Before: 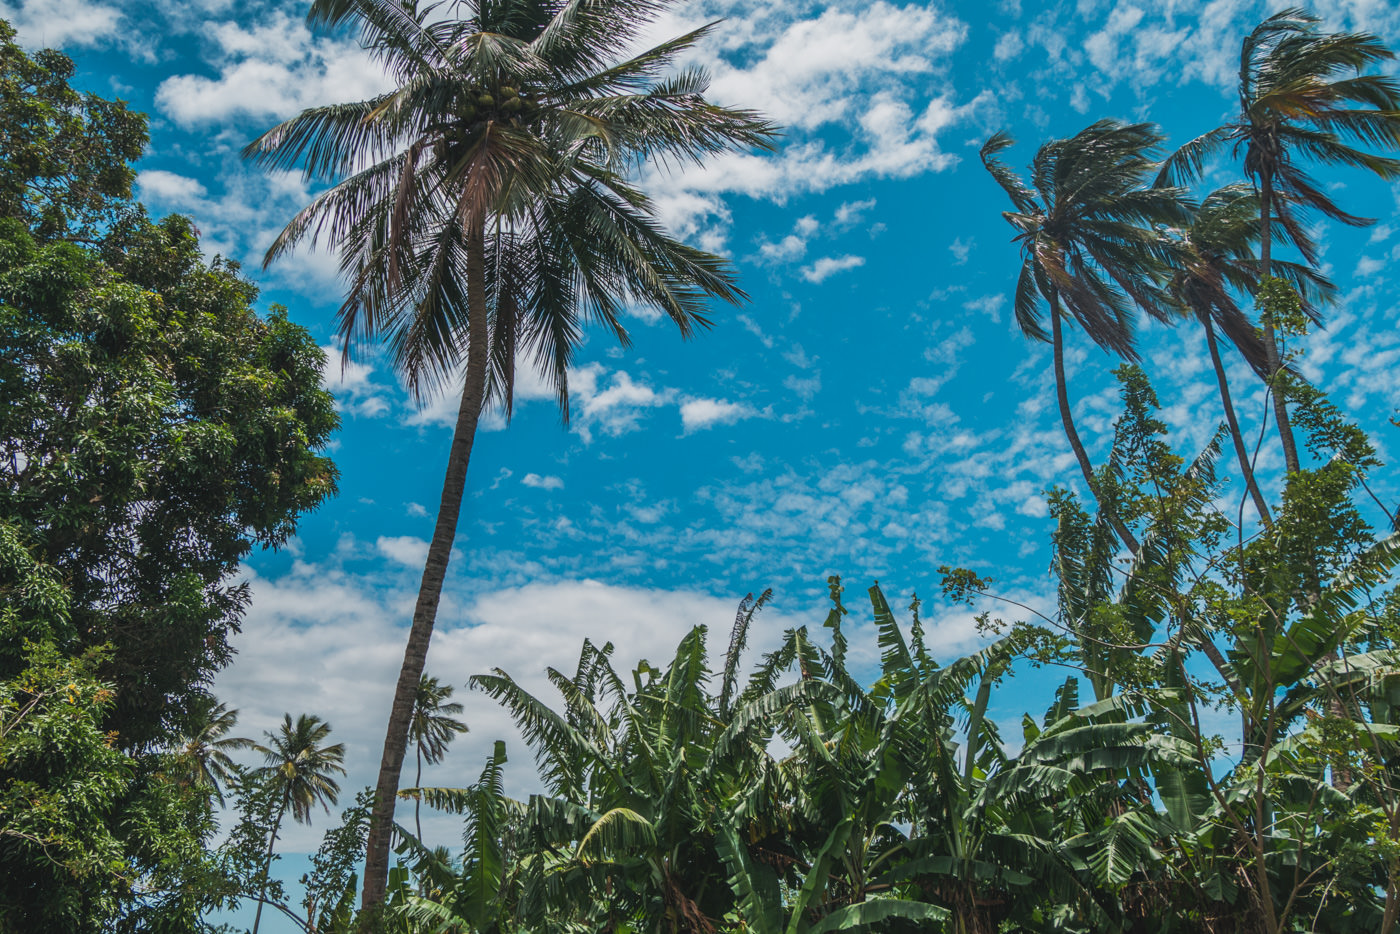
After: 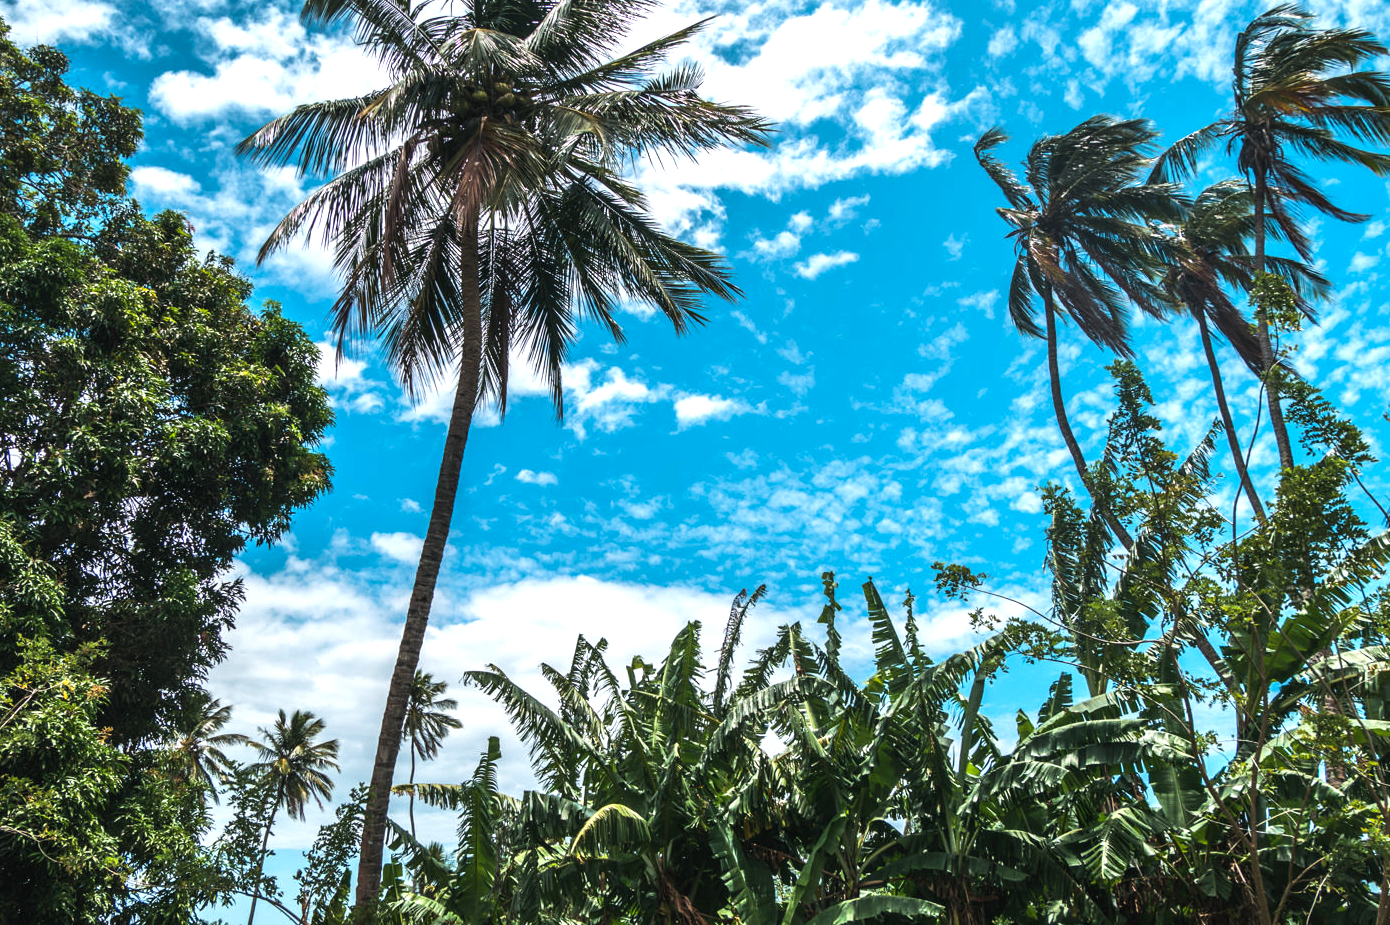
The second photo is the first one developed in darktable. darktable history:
exposure: black level correction 0.003, exposure 0.383 EV, compensate highlight preservation false
crop: left 0.434%, top 0.485%, right 0.244%, bottom 0.386%
tone equalizer: -8 EV -0.75 EV, -7 EV -0.7 EV, -6 EV -0.6 EV, -5 EV -0.4 EV, -3 EV 0.4 EV, -2 EV 0.6 EV, -1 EV 0.7 EV, +0 EV 0.75 EV, edges refinement/feathering 500, mask exposure compensation -1.57 EV, preserve details no
